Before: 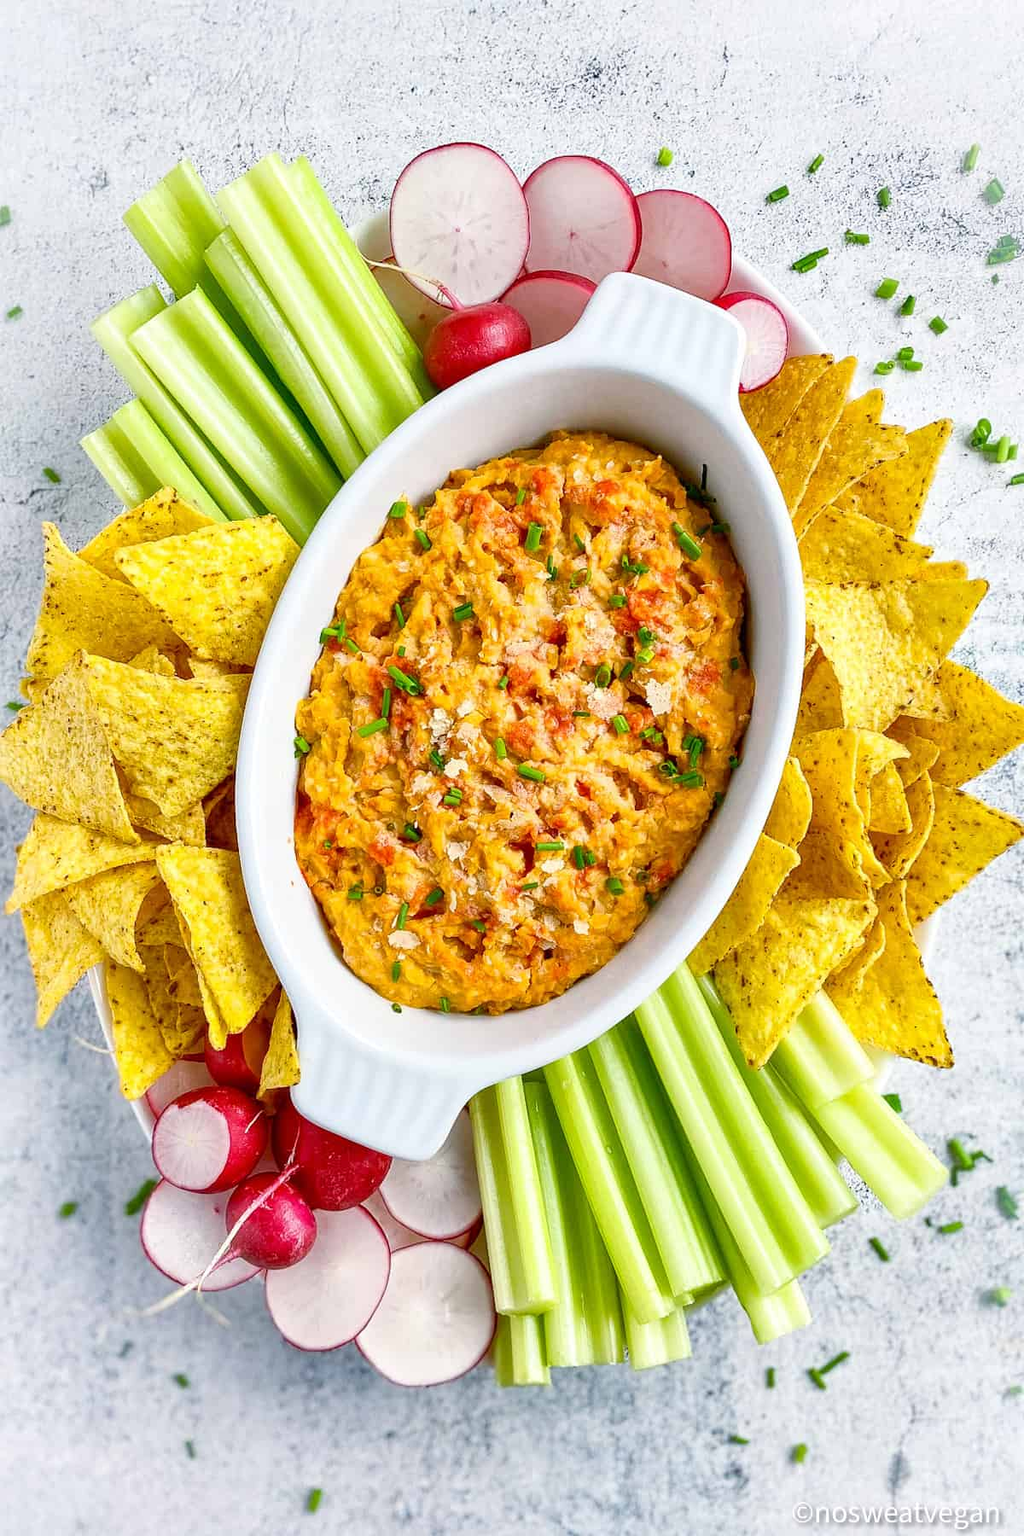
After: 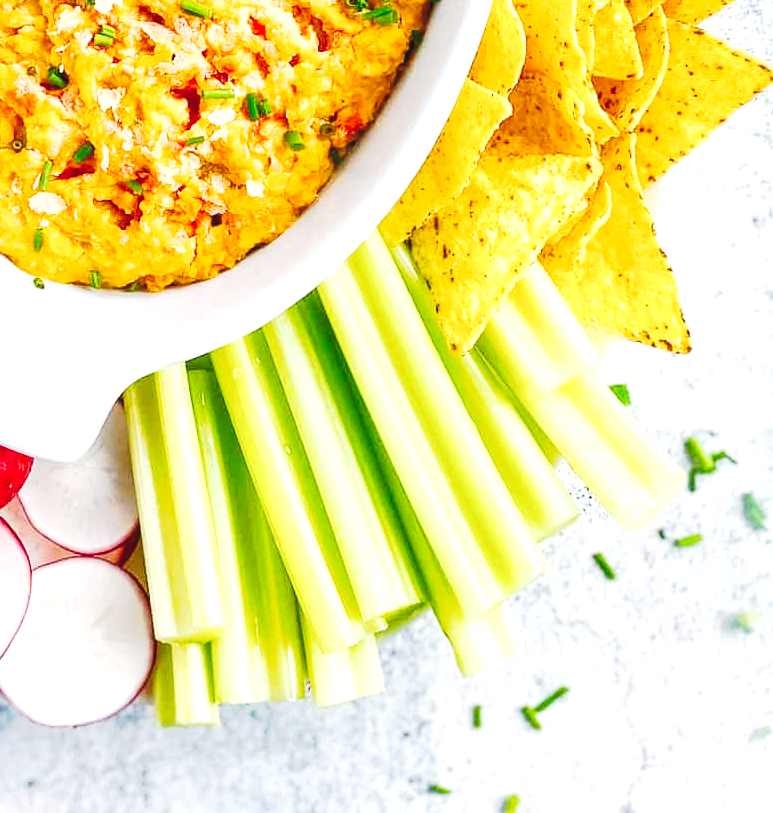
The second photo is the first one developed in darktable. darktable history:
crop and rotate: left 35.581%, top 49.944%, bottom 4.838%
tone curve: curves: ch0 [(0, 0) (0.003, 0.045) (0.011, 0.054) (0.025, 0.069) (0.044, 0.083) (0.069, 0.101) (0.1, 0.119) (0.136, 0.146) (0.177, 0.177) (0.224, 0.221) (0.277, 0.277) (0.335, 0.362) (0.399, 0.452) (0.468, 0.571) (0.543, 0.666) (0.623, 0.758) (0.709, 0.853) (0.801, 0.896) (0.898, 0.945) (1, 1)], preserve colors none
exposure: black level correction 0, exposure 0.499 EV, compensate highlight preservation false
